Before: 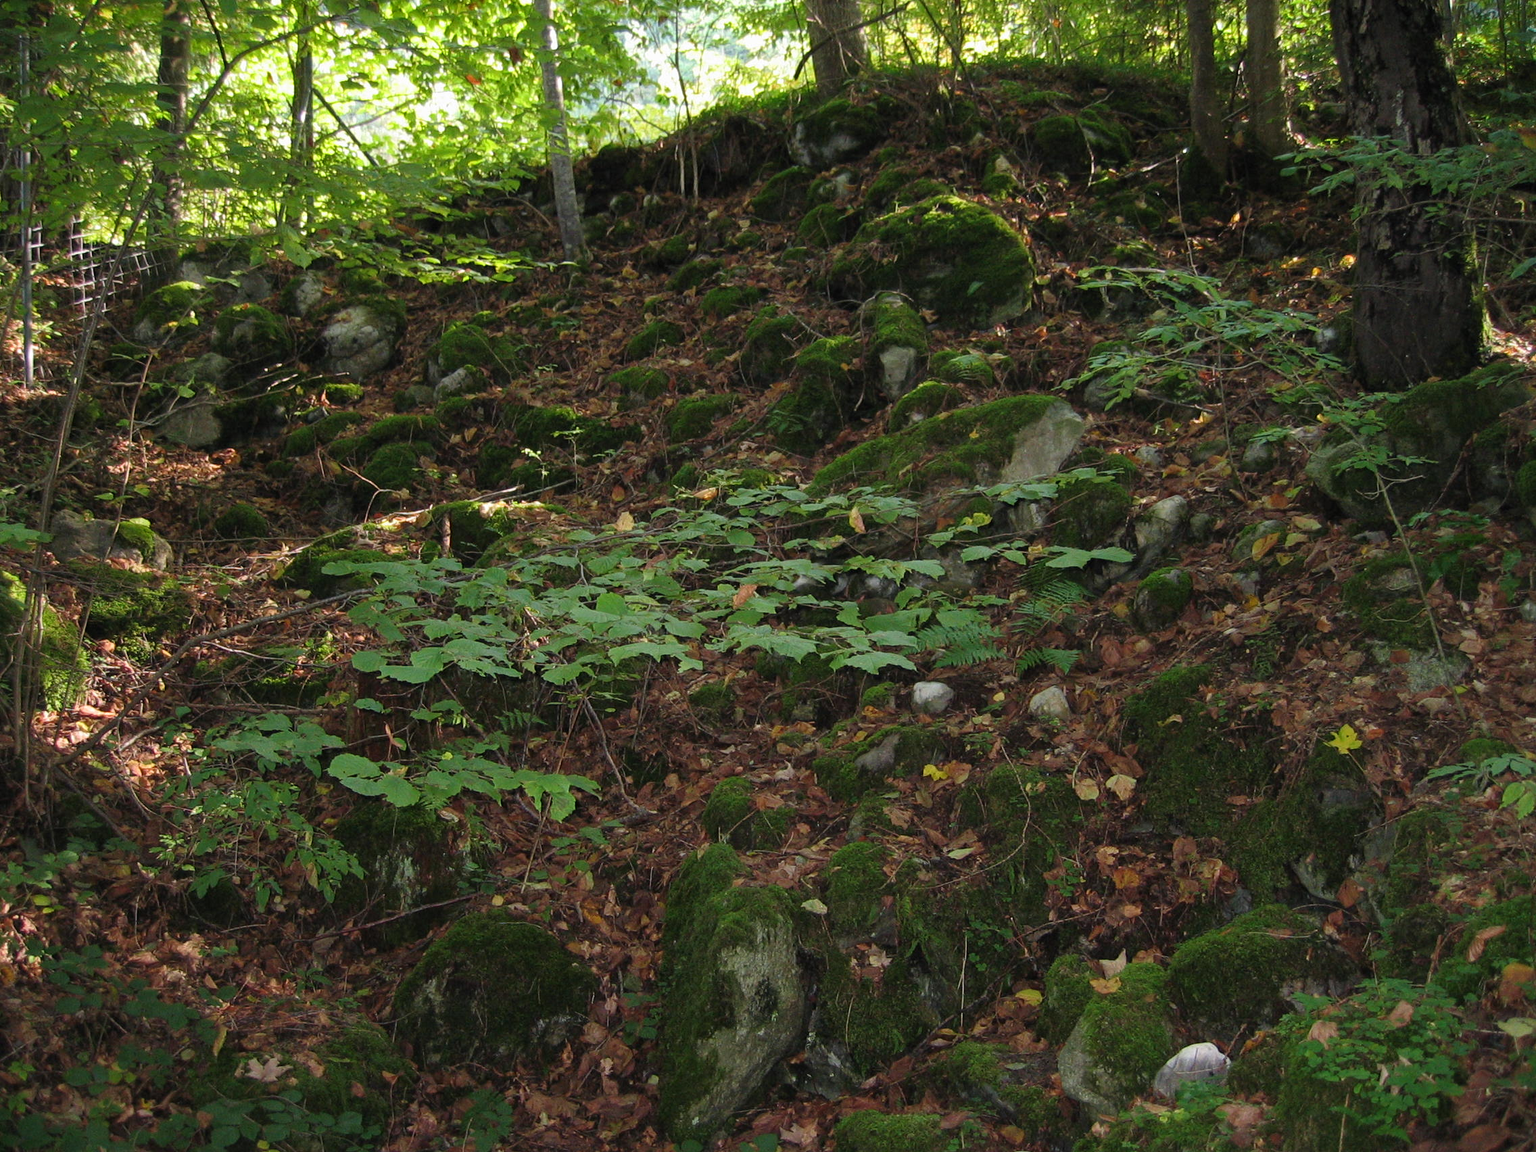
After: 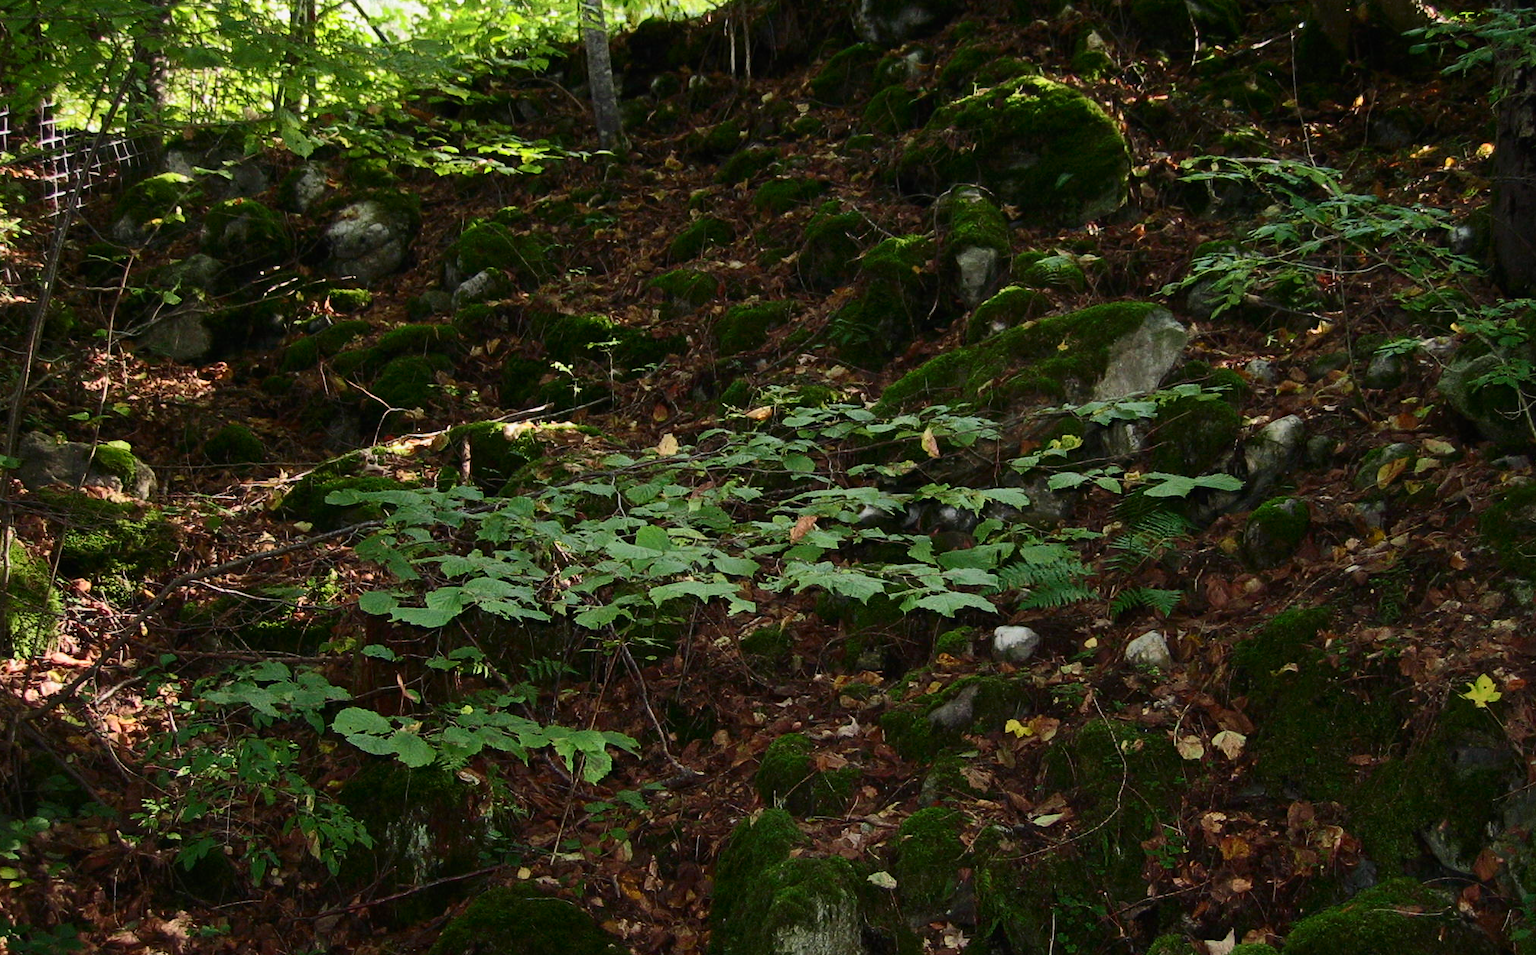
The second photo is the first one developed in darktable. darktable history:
contrast brightness saturation: contrast 0.278
crop and rotate: left 2.303%, top 11.158%, right 9.253%, bottom 15.478%
shadows and highlights: shadows -20.21, white point adjustment -2.02, highlights -35.16
